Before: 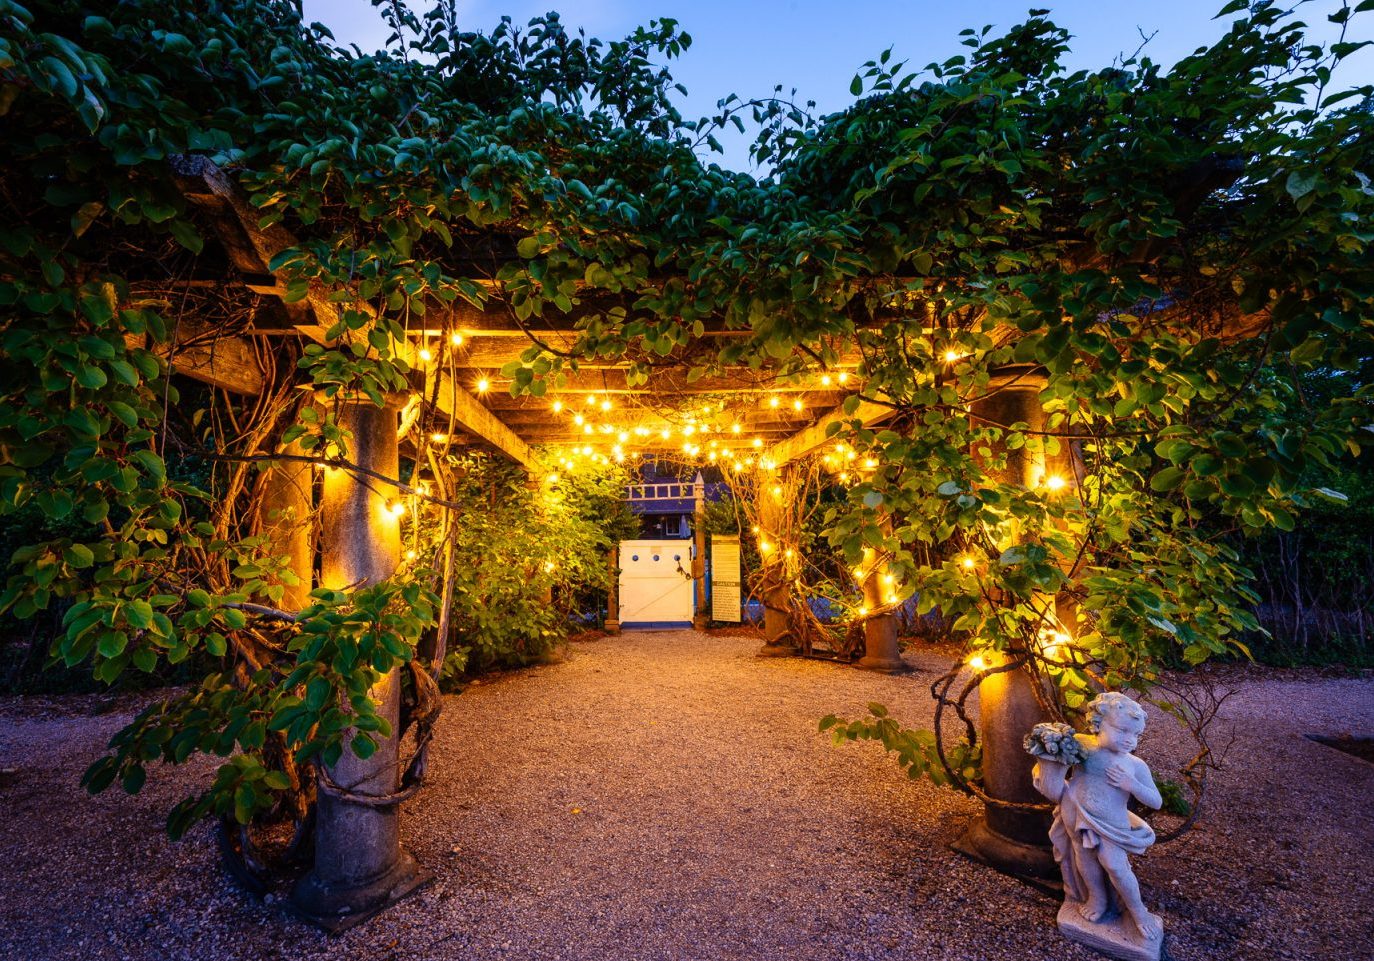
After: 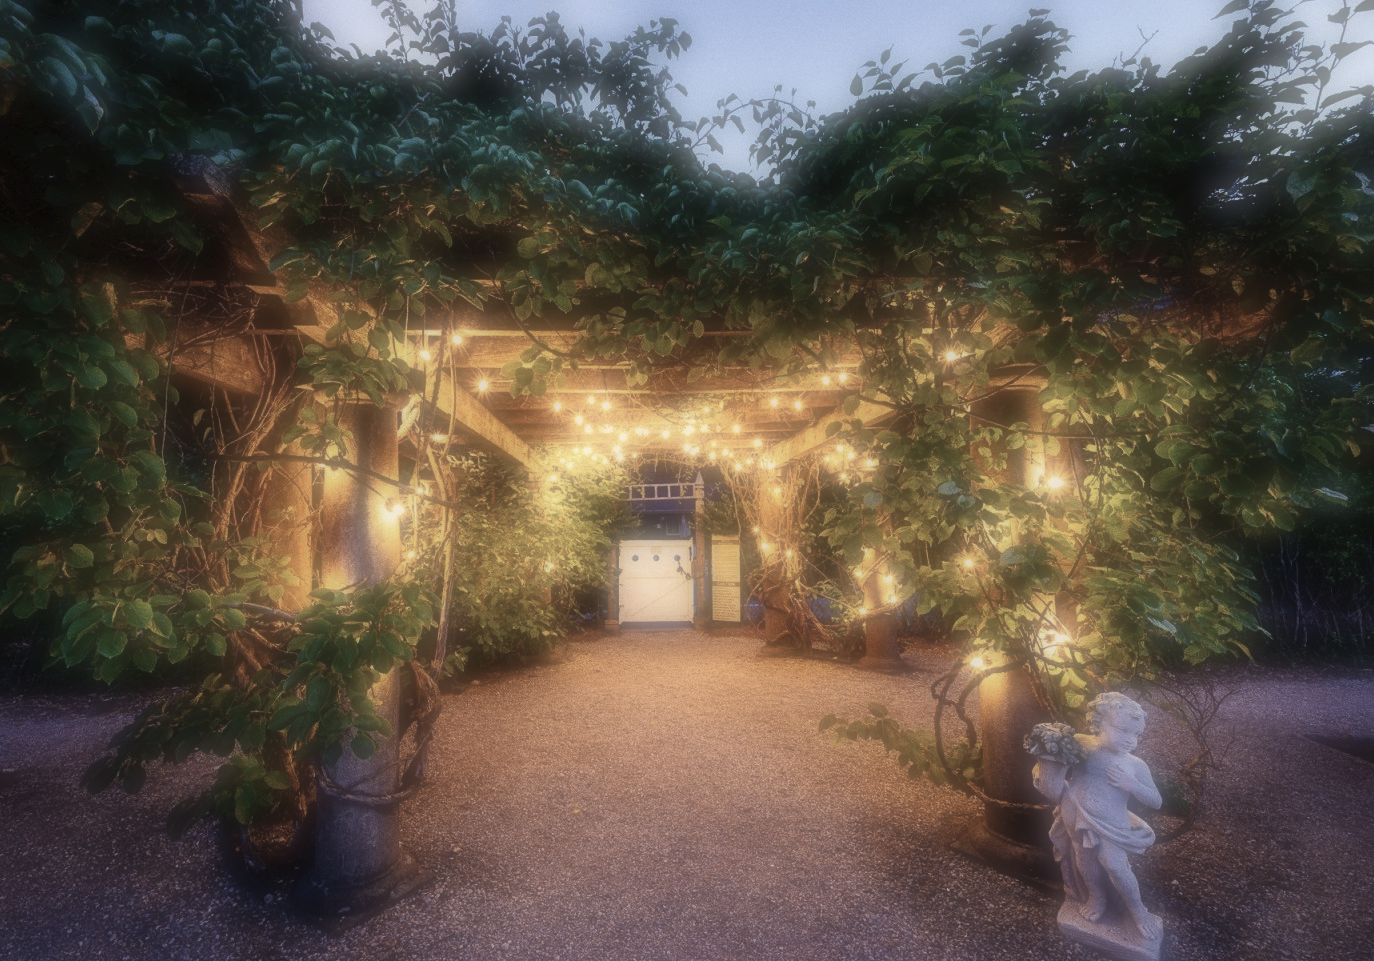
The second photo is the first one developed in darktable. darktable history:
color correction: saturation 0.57
tone curve: curves: ch0 [(0, 0) (0.003, 0.022) (0.011, 0.027) (0.025, 0.038) (0.044, 0.056) (0.069, 0.081) (0.1, 0.11) (0.136, 0.145) (0.177, 0.185) (0.224, 0.229) (0.277, 0.278) (0.335, 0.335) (0.399, 0.399) (0.468, 0.468) (0.543, 0.543) (0.623, 0.623) (0.709, 0.705) (0.801, 0.793) (0.898, 0.887) (1, 1)], preserve colors none
grain: on, module defaults
soften: on, module defaults
